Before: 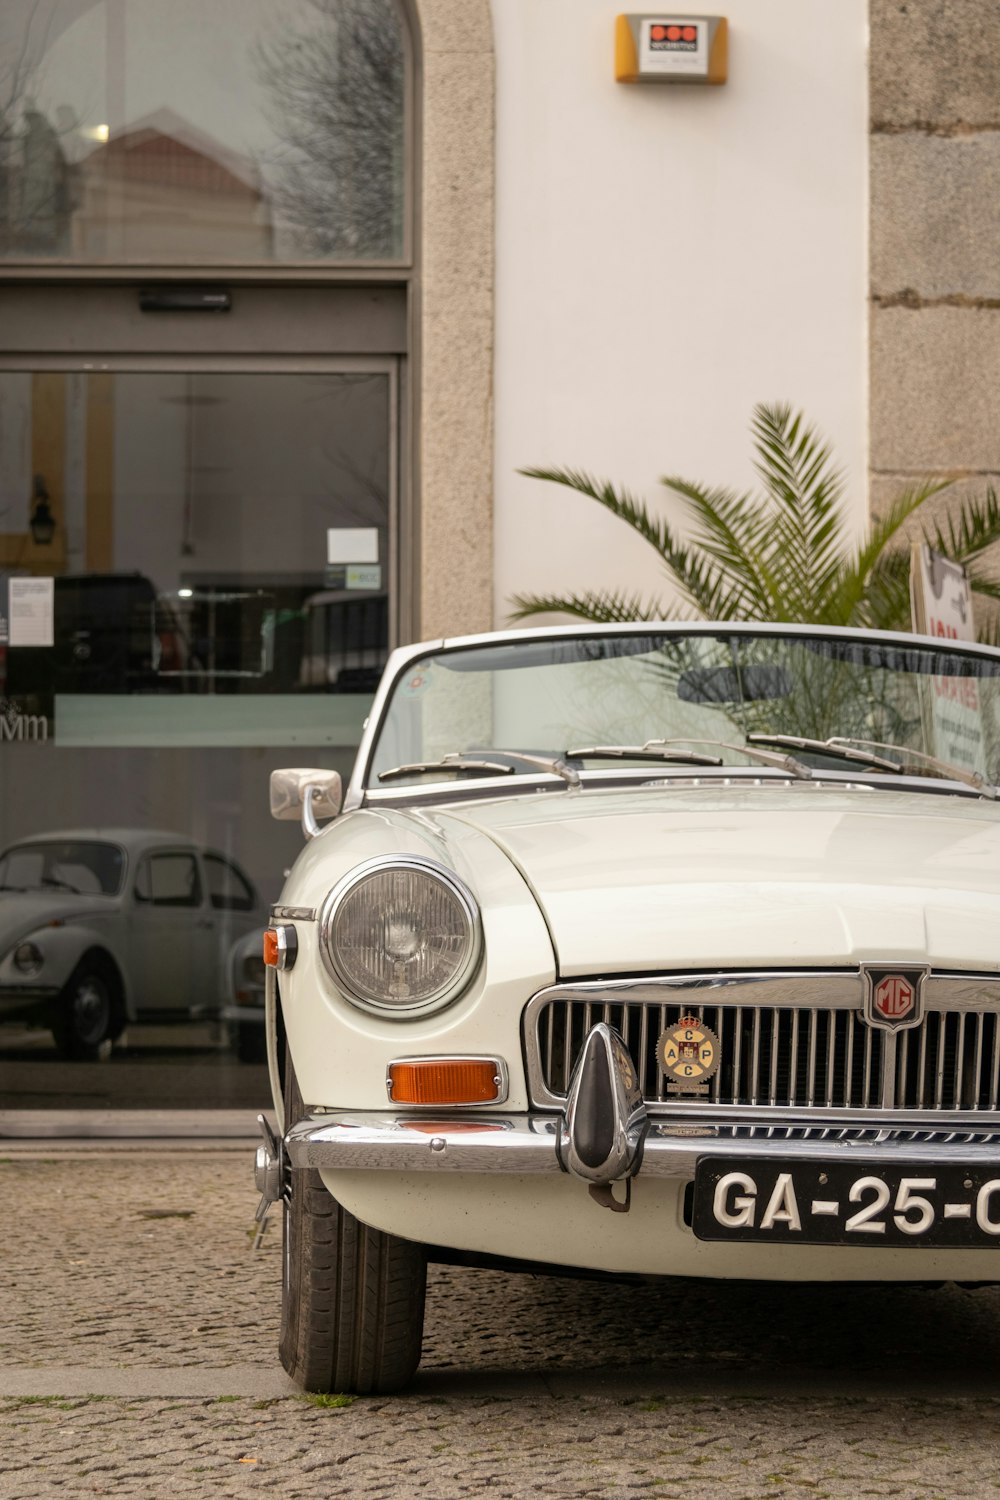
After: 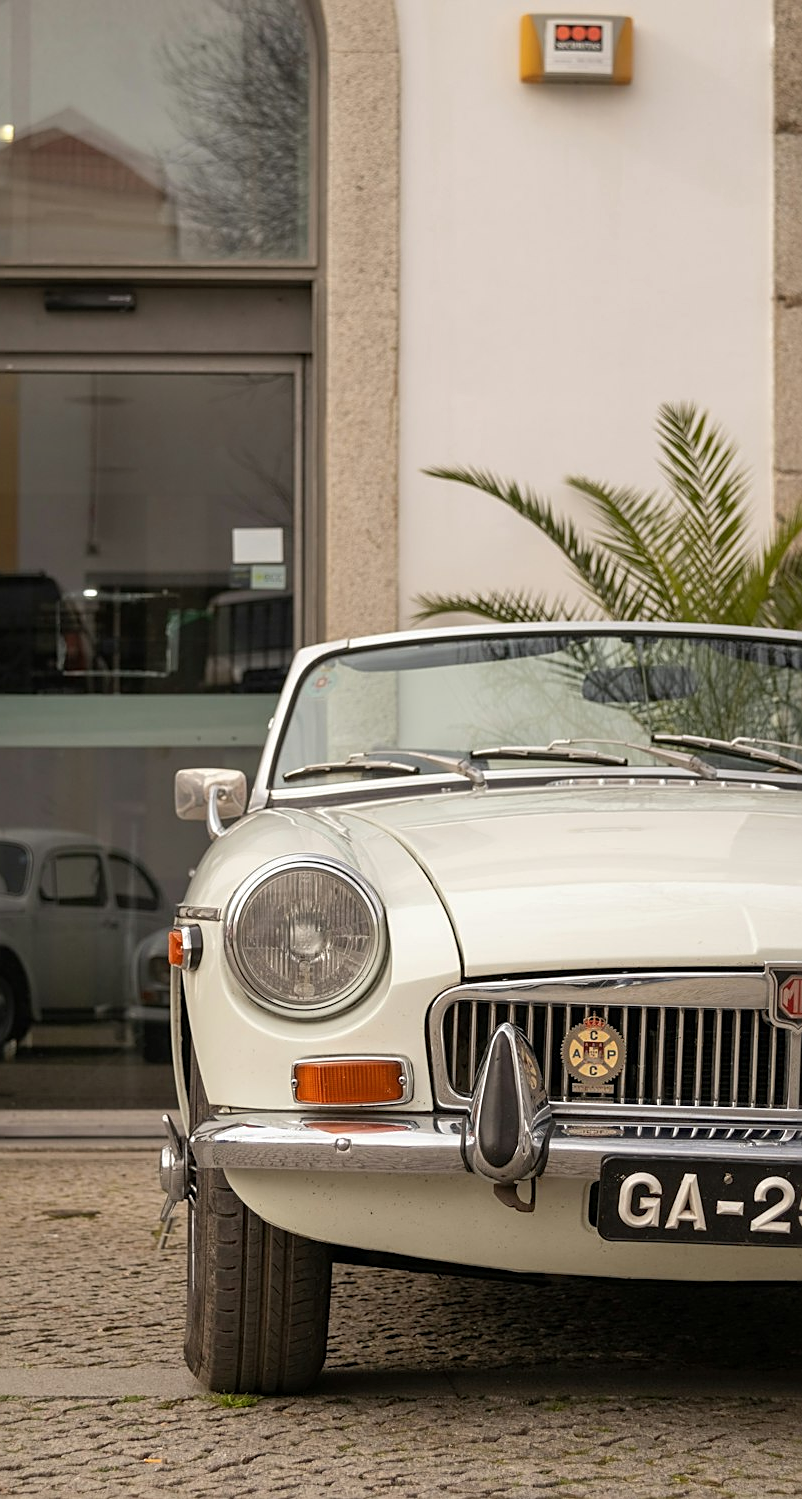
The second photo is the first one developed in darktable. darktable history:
shadows and highlights: shadows 25.74, highlights -24.62
crop and rotate: left 9.582%, right 10.206%
sharpen: on, module defaults
